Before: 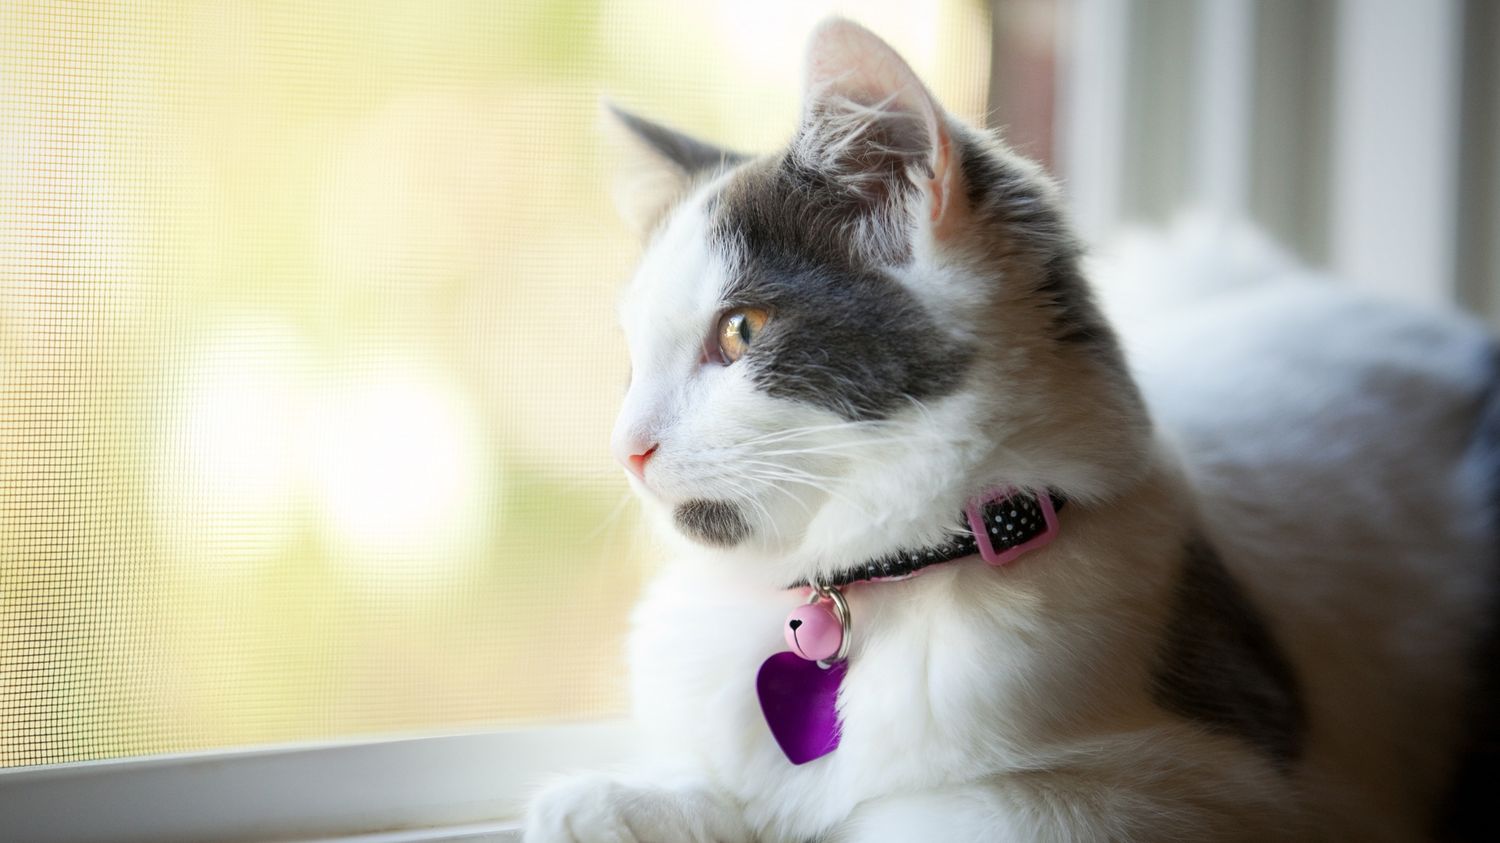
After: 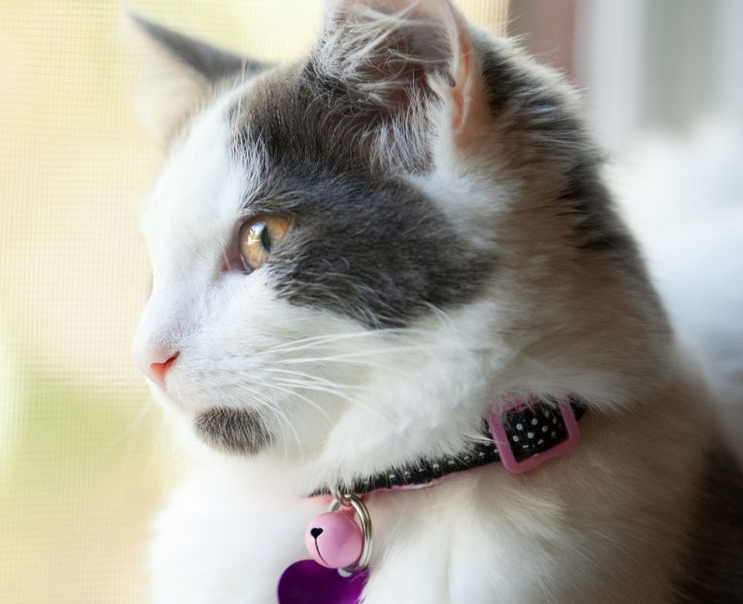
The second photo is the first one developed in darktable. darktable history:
crop: left 31.975%, top 10.941%, right 18.427%, bottom 17.401%
